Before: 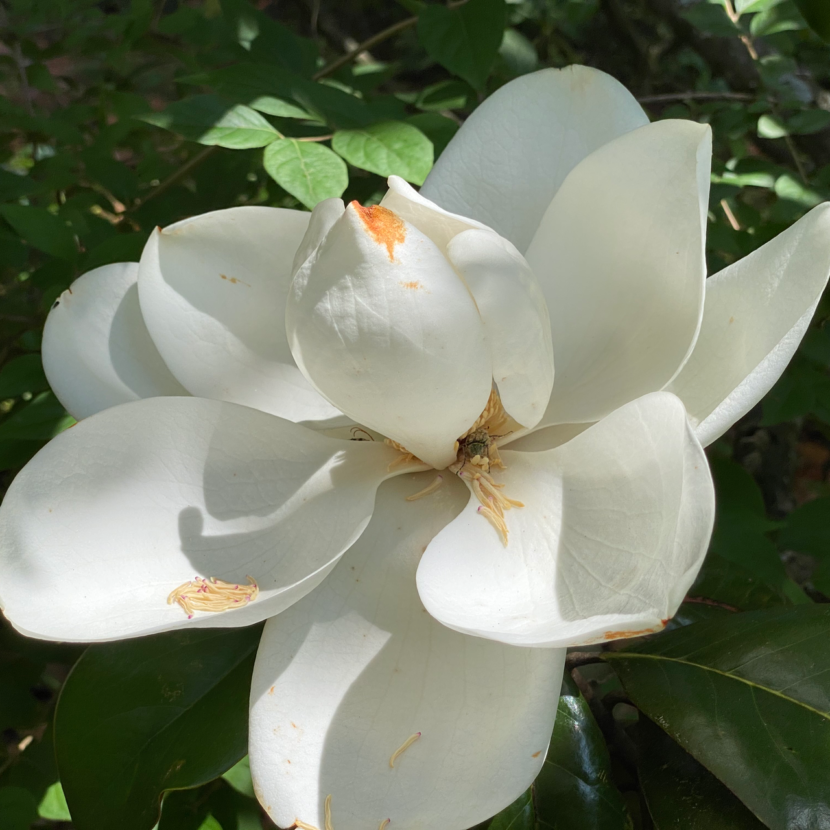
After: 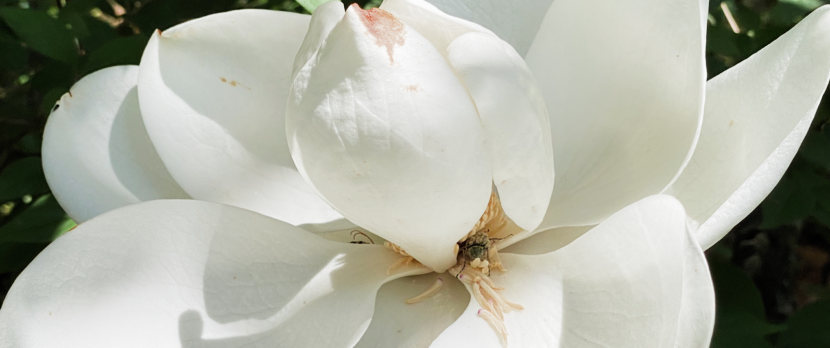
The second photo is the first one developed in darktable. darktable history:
exposure: exposure 0.463 EV, compensate exposure bias true, compensate highlight preservation false
filmic rgb: black relative exposure -8.06 EV, white relative exposure 3.01 EV, hardness 5.36, contrast 1.244, add noise in highlights 0.002, color science v3 (2019), use custom middle-gray values true, iterations of high-quality reconstruction 0, contrast in highlights soft
crop and rotate: top 23.854%, bottom 34.181%
